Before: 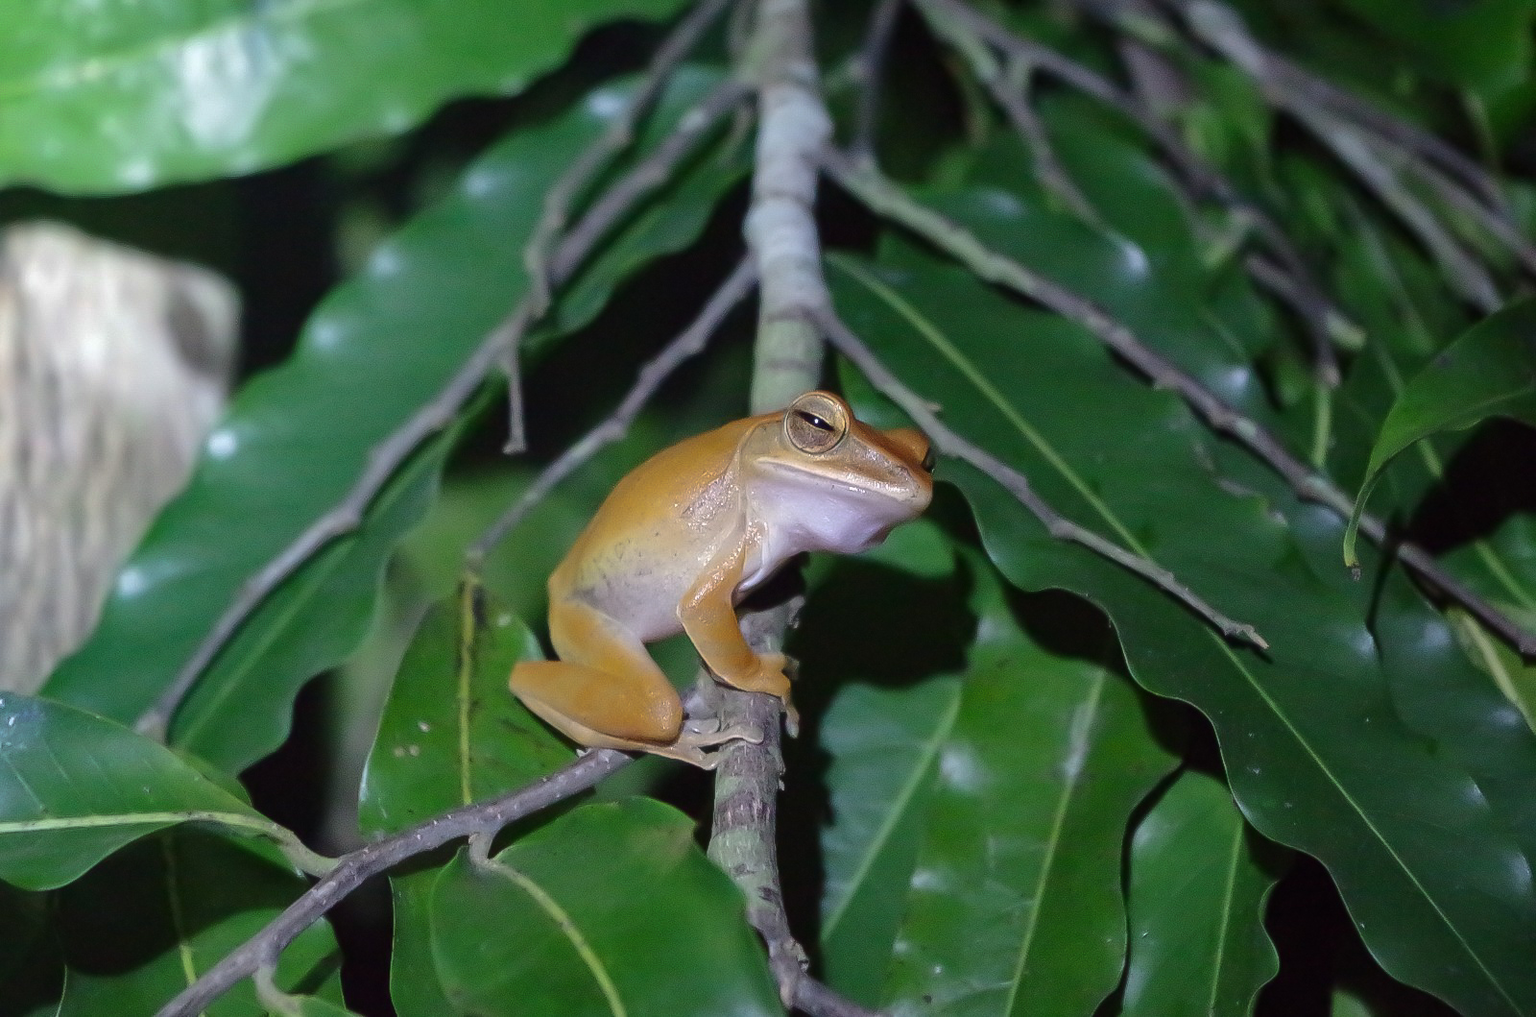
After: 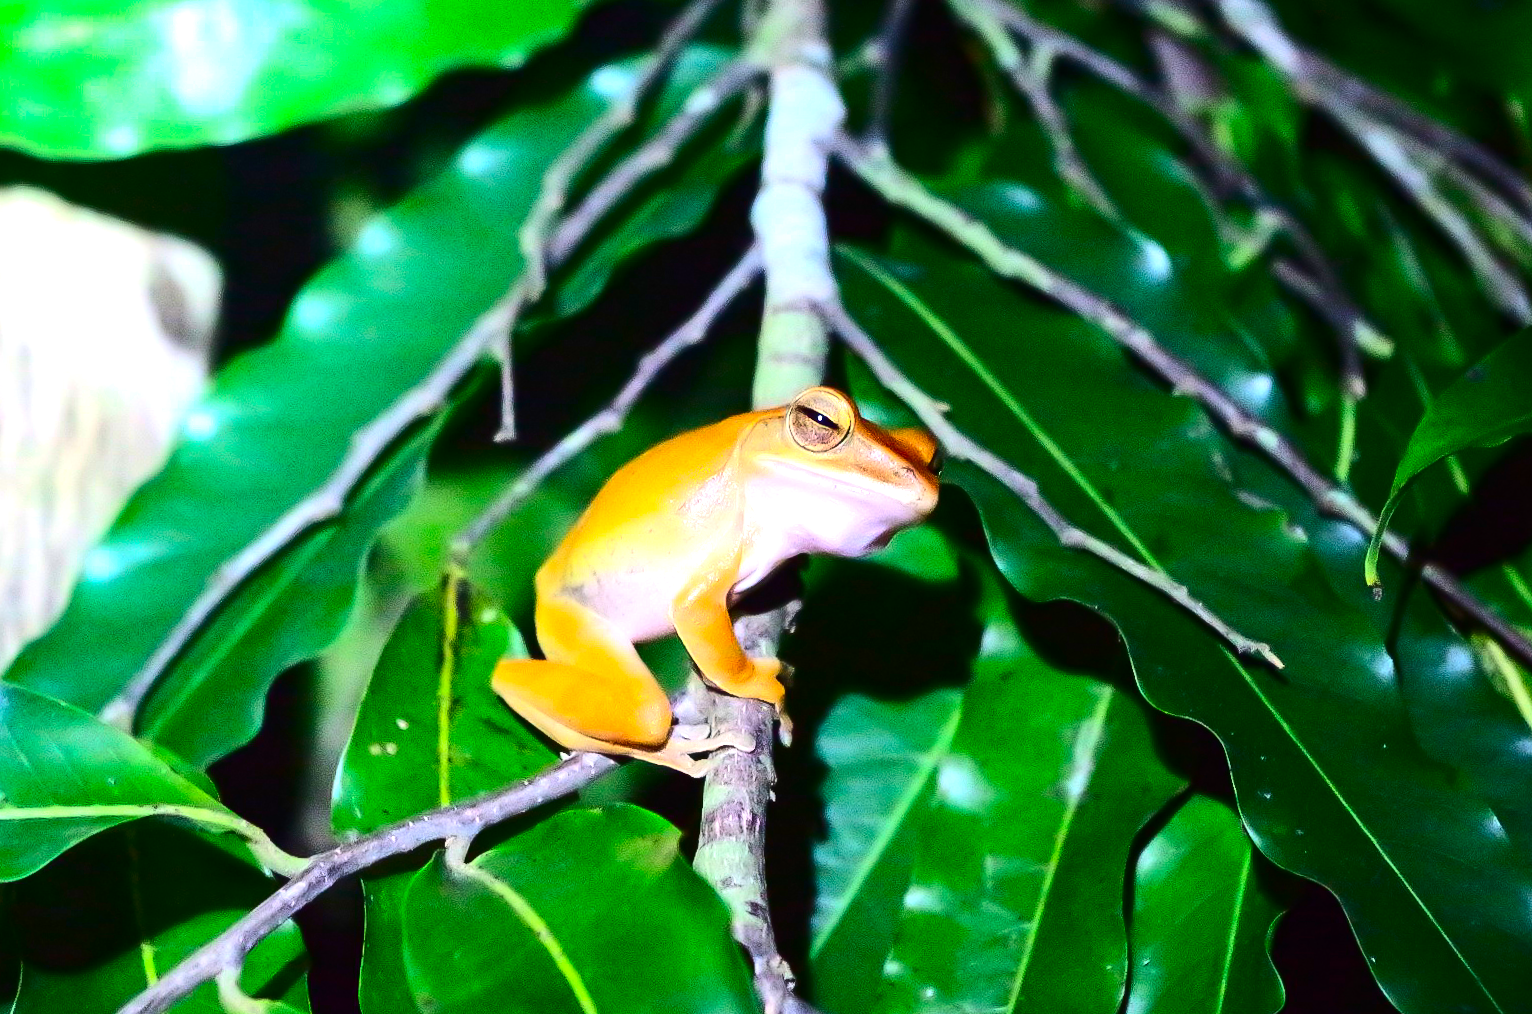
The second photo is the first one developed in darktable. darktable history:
tone equalizer: -8 EV -0.75 EV, -7 EV -0.7 EV, -6 EV -0.6 EV, -5 EV -0.4 EV, -3 EV 0.4 EV, -2 EV 0.6 EV, -1 EV 0.7 EV, +0 EV 0.75 EV, edges refinement/feathering 500, mask exposure compensation -1.57 EV, preserve details no
crop and rotate: angle -1.69°
exposure: black level correction 0, exposure 0.7 EV, compensate exposure bias true, compensate highlight preservation false
contrast brightness saturation: contrast 0.26, brightness 0.02, saturation 0.87
